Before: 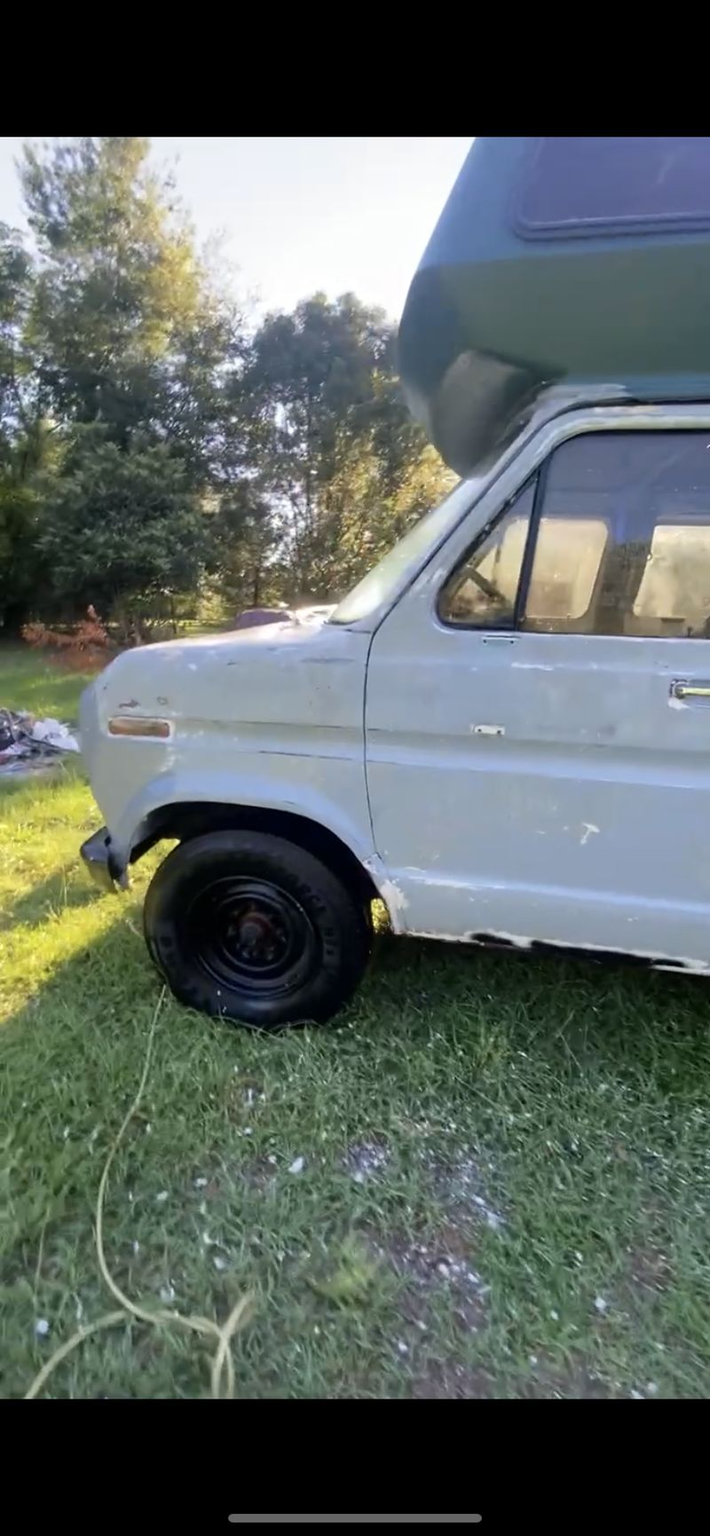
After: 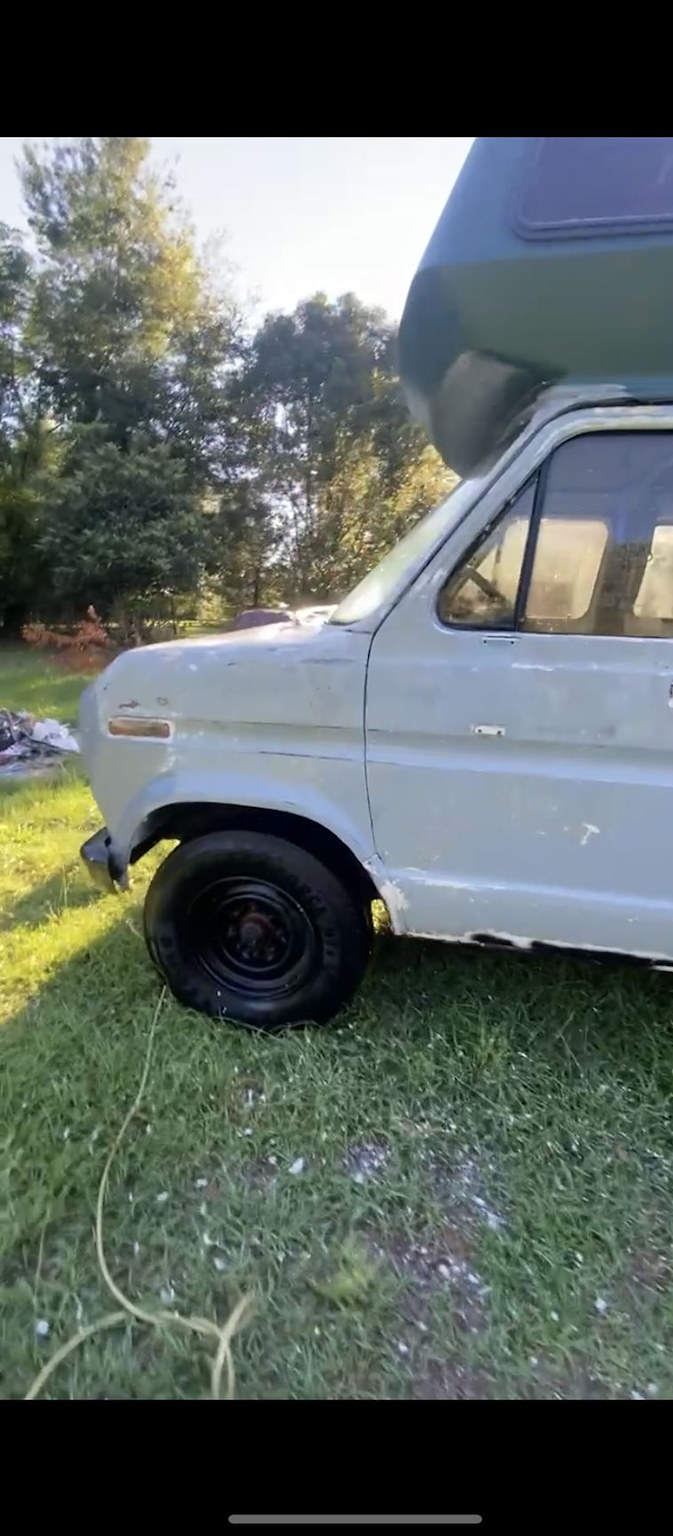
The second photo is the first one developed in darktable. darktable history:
crop and rotate: left 0%, right 5.123%
